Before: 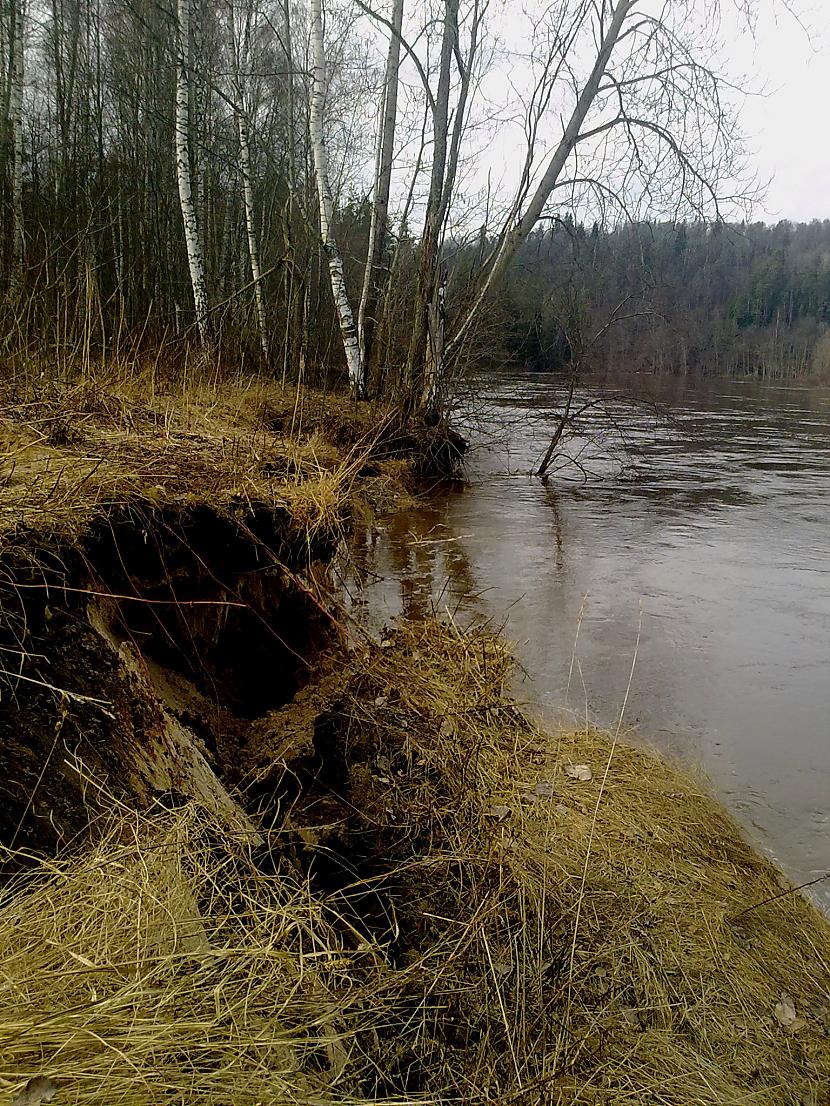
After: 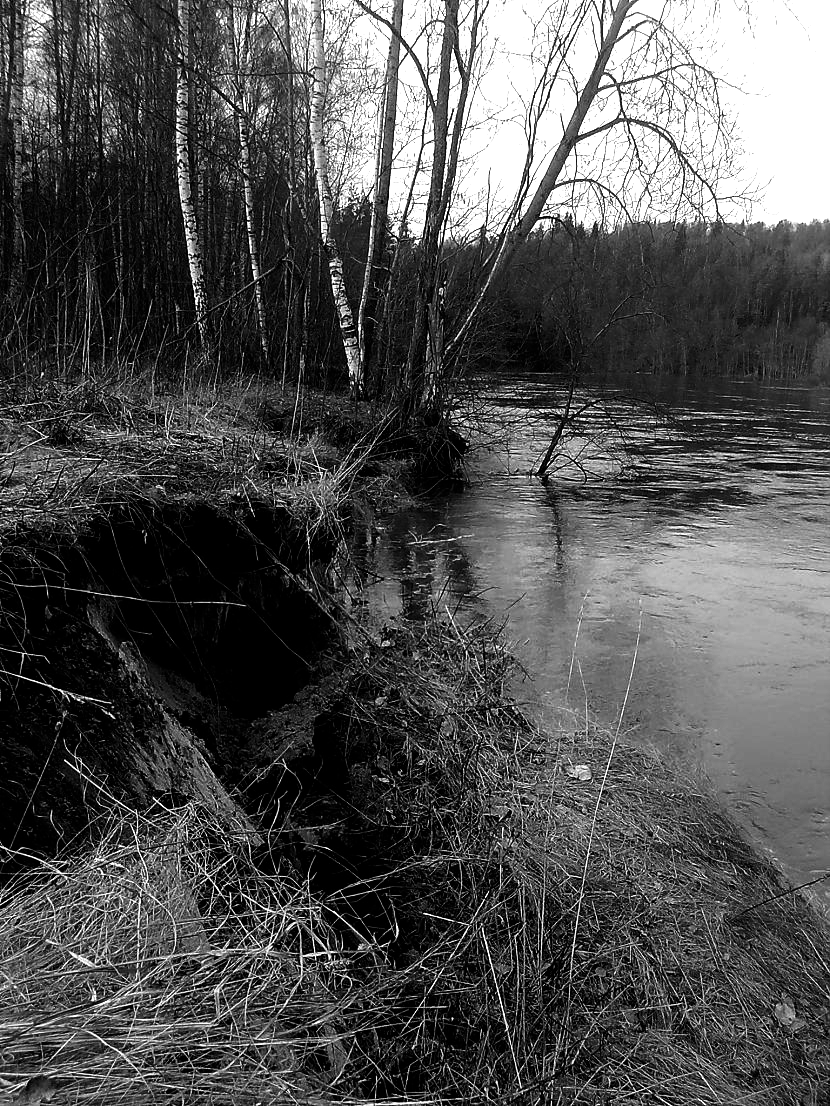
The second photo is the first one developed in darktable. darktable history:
levels: levels [0, 0.394, 0.787]
monochrome: on, module defaults
contrast brightness saturation: contrast 0.13, brightness -0.24, saturation 0.14
white balance: emerald 1
